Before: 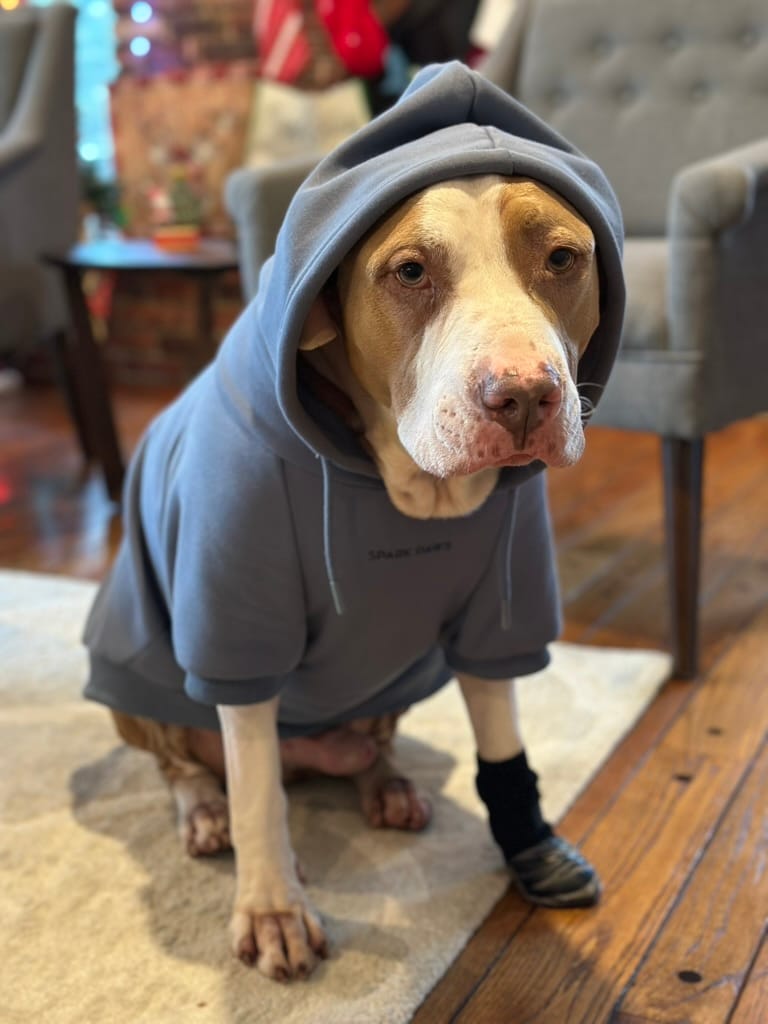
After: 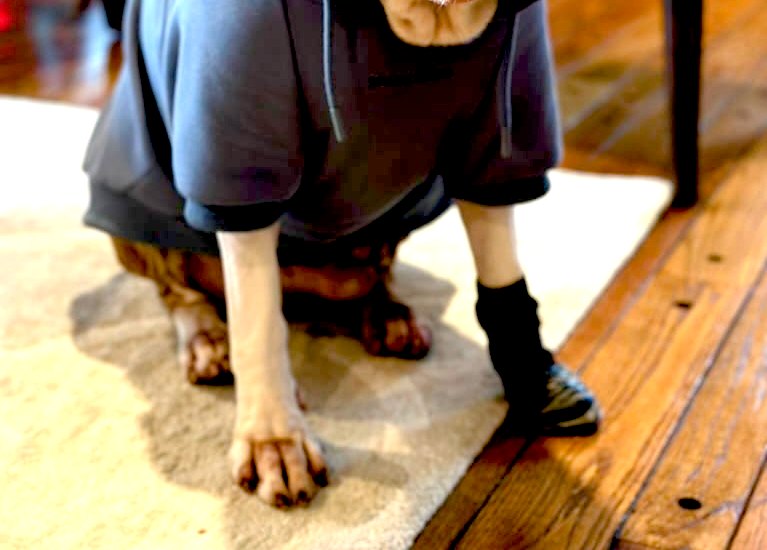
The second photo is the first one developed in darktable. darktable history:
exposure: black level correction 0.035, exposure 0.9 EV, compensate highlight preservation false
crop and rotate: top 46.237%
color balance rgb: perceptual saturation grading › global saturation 20%, perceptual saturation grading › highlights -25%, perceptual saturation grading › shadows 25%
